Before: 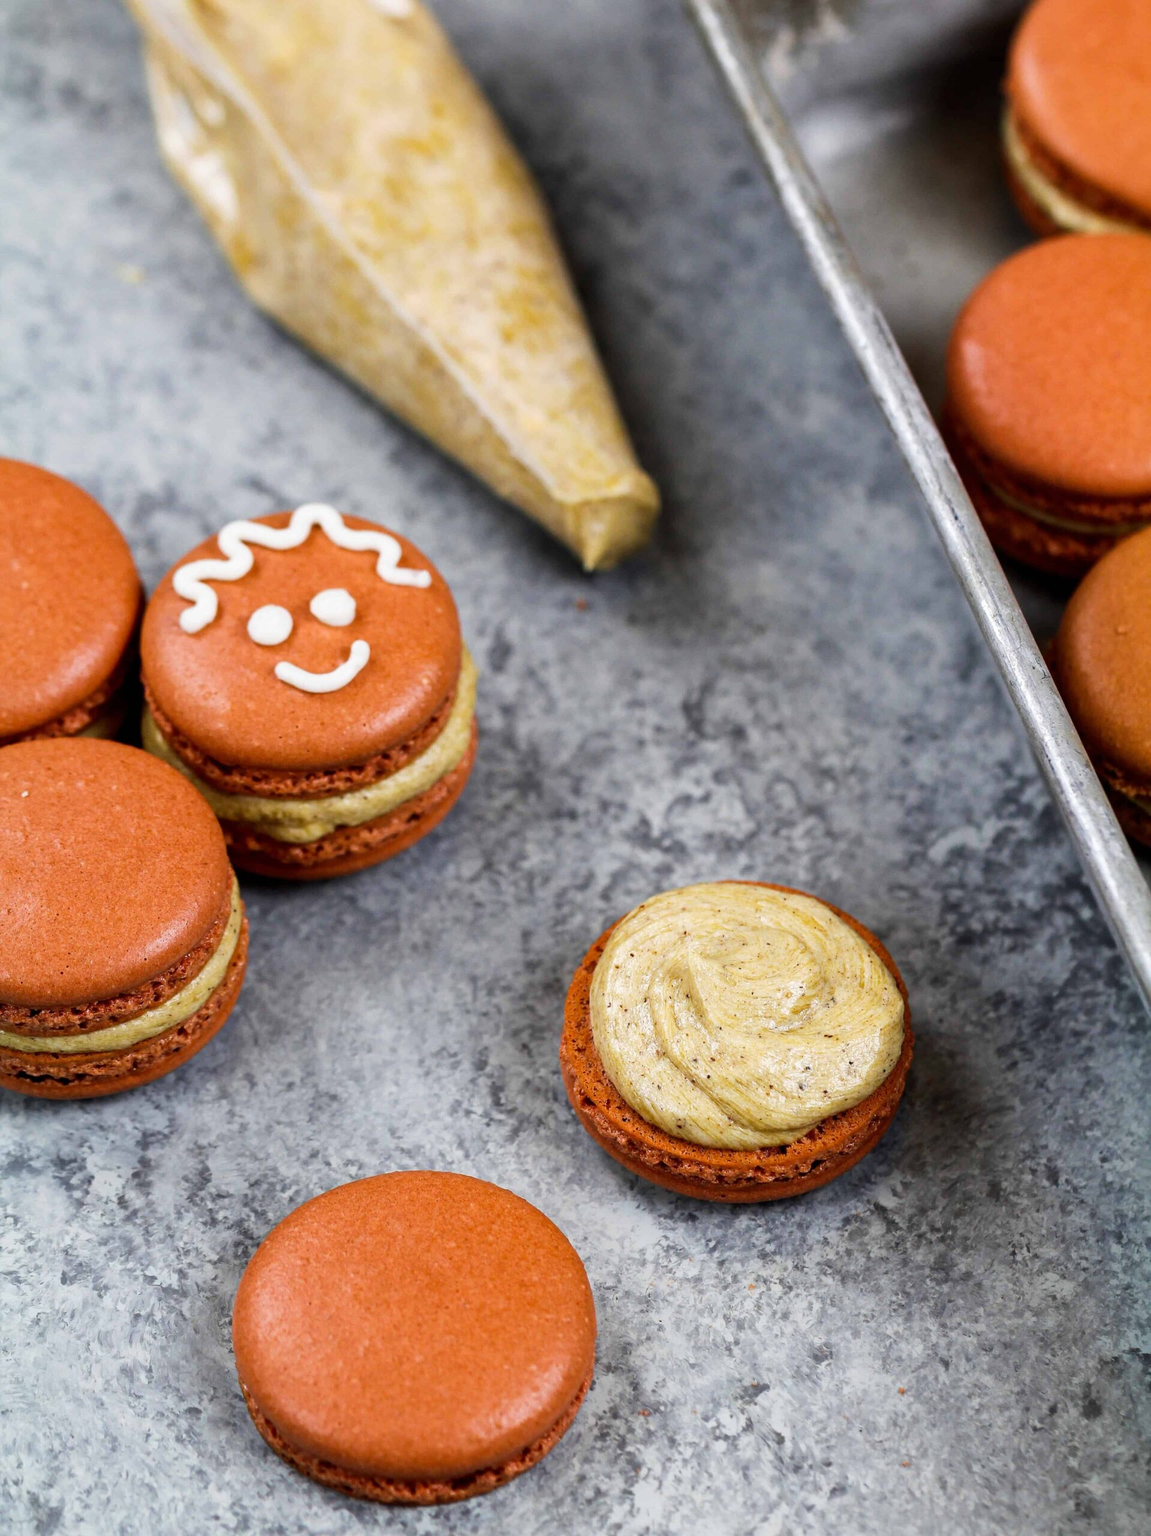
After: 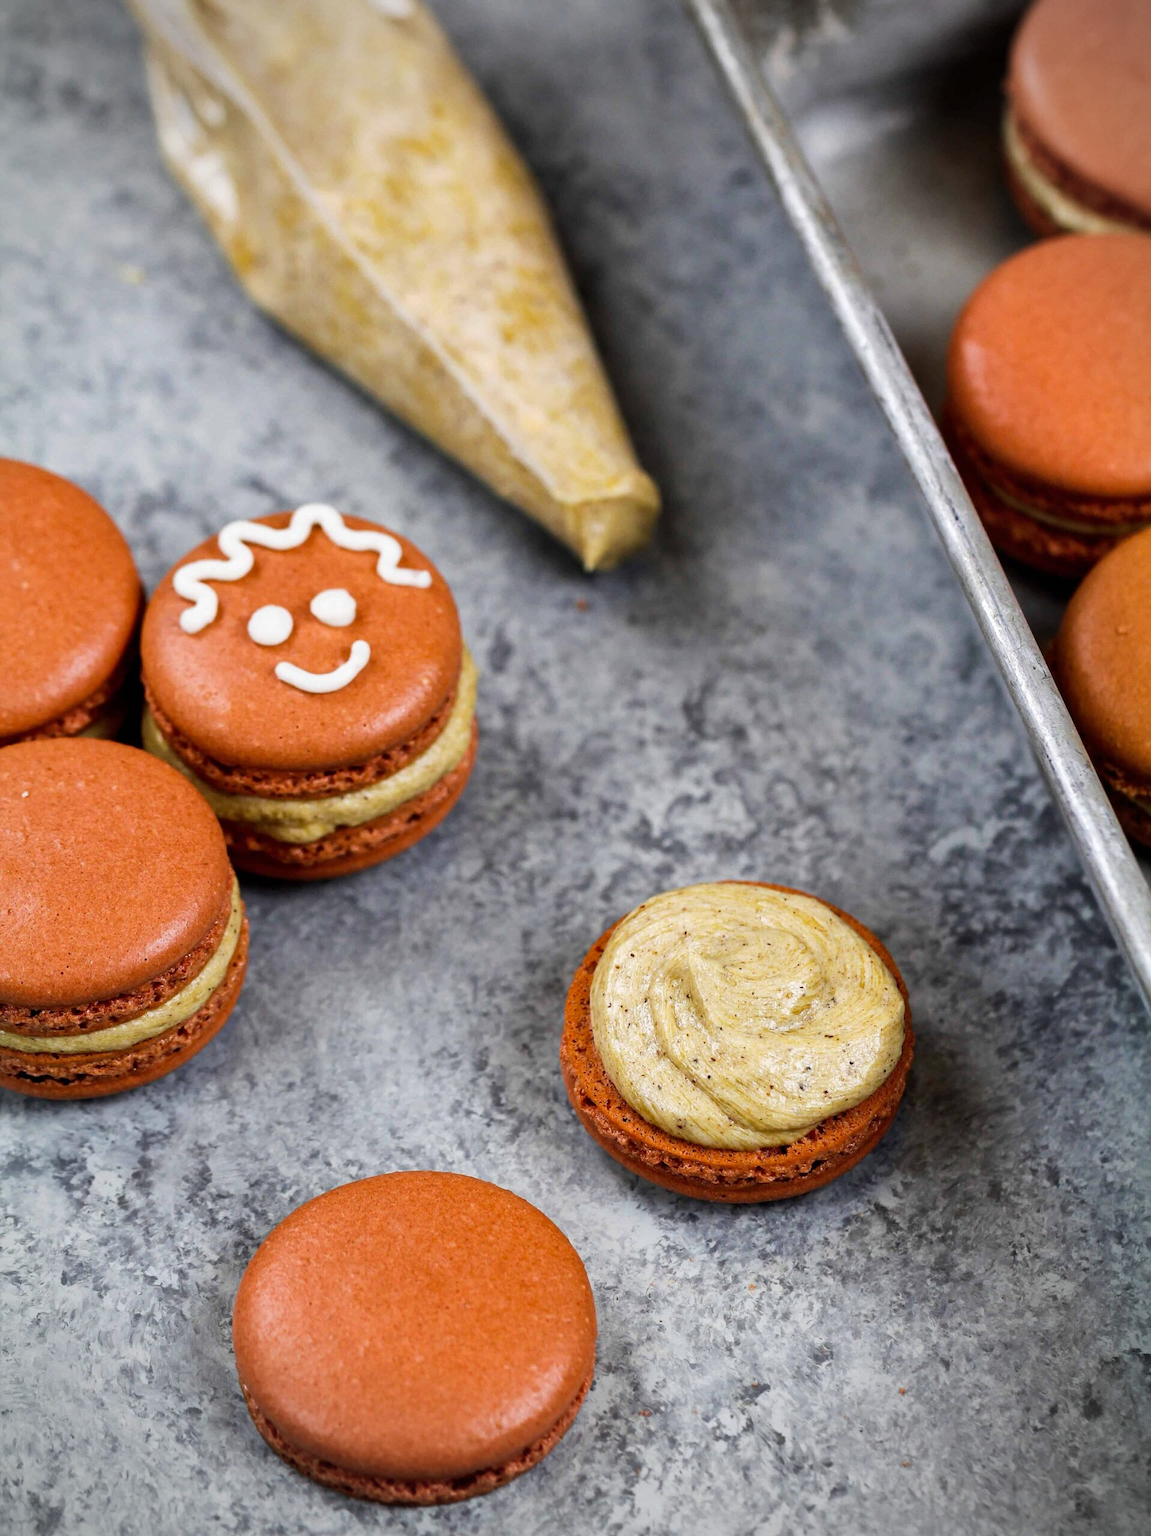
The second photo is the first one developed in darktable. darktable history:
white balance: emerald 1
vignetting: fall-off start 79.88%
shadows and highlights: shadows 35, highlights -35, soften with gaussian
